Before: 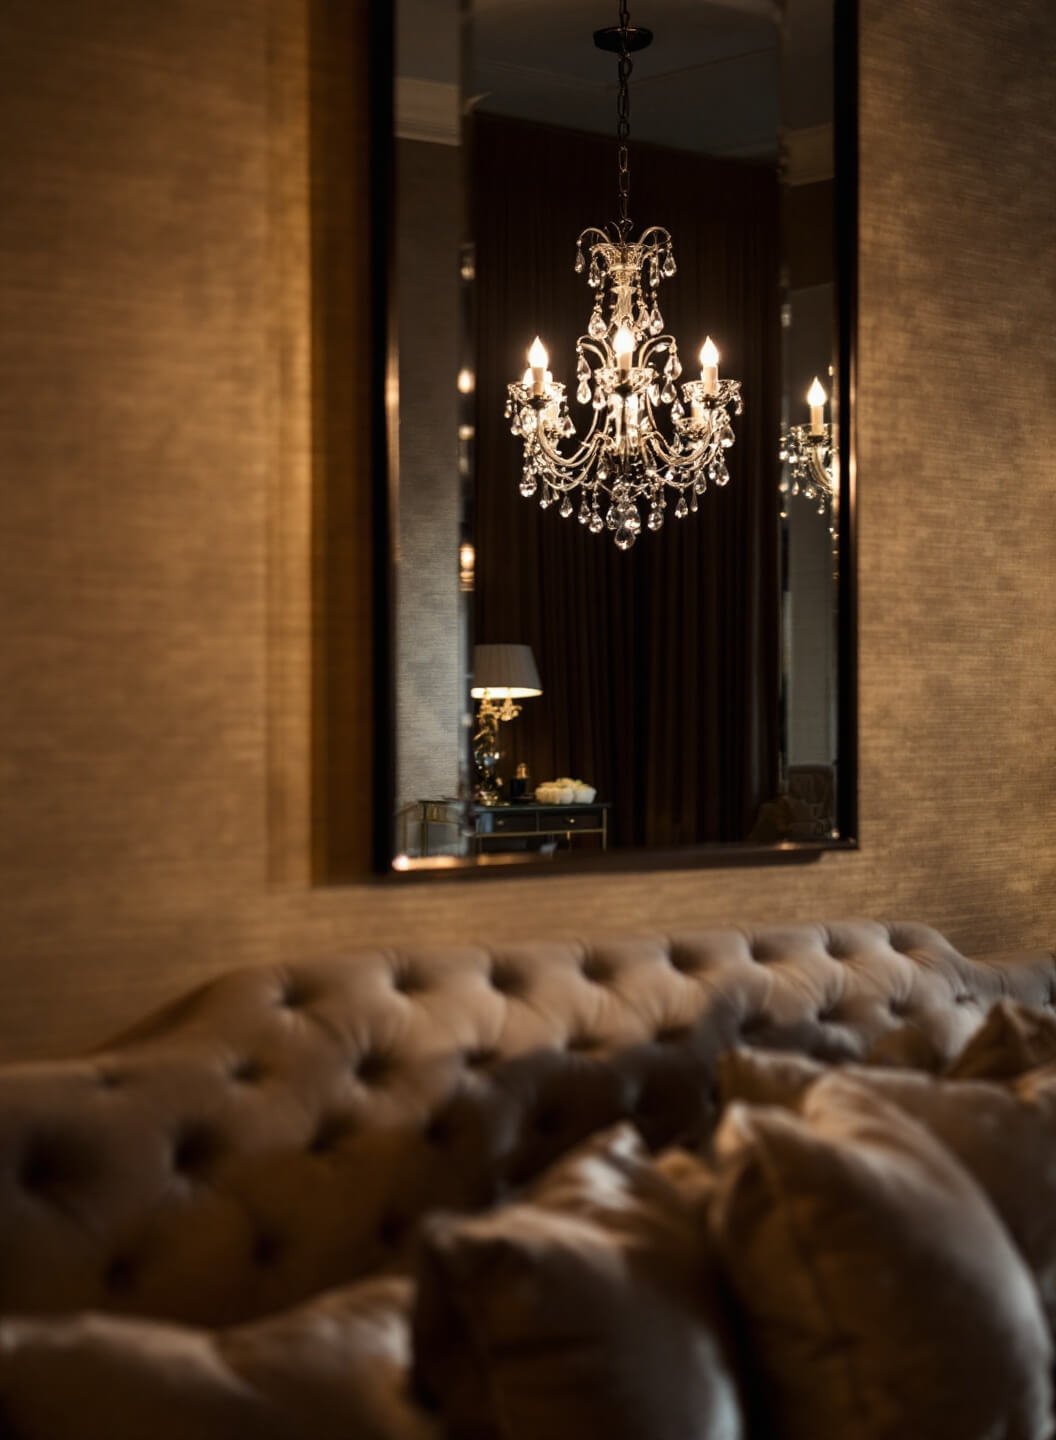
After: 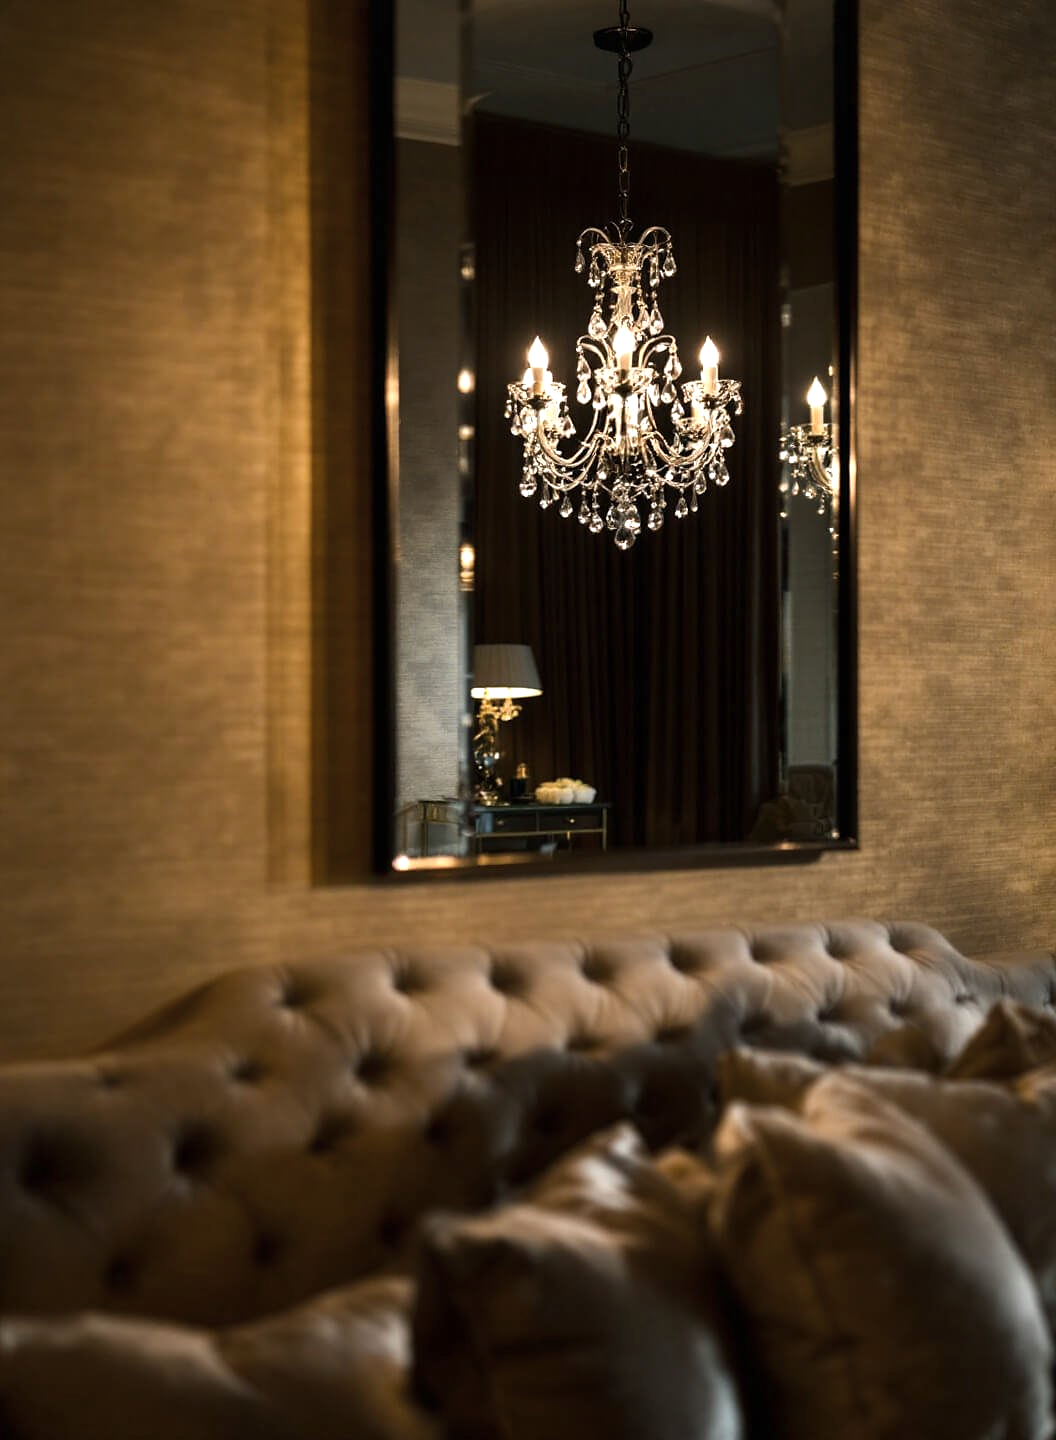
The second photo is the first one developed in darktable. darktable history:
sharpen: radius 1.005, threshold 1.043
color balance rgb: shadows lift › luminance -7.927%, shadows lift › chroma 2.316%, shadows lift › hue 163.27°, perceptual saturation grading › global saturation 19.671%, perceptual brilliance grading › global brilliance 11.613%
color correction: highlights b* 0.013, saturation 0.787
